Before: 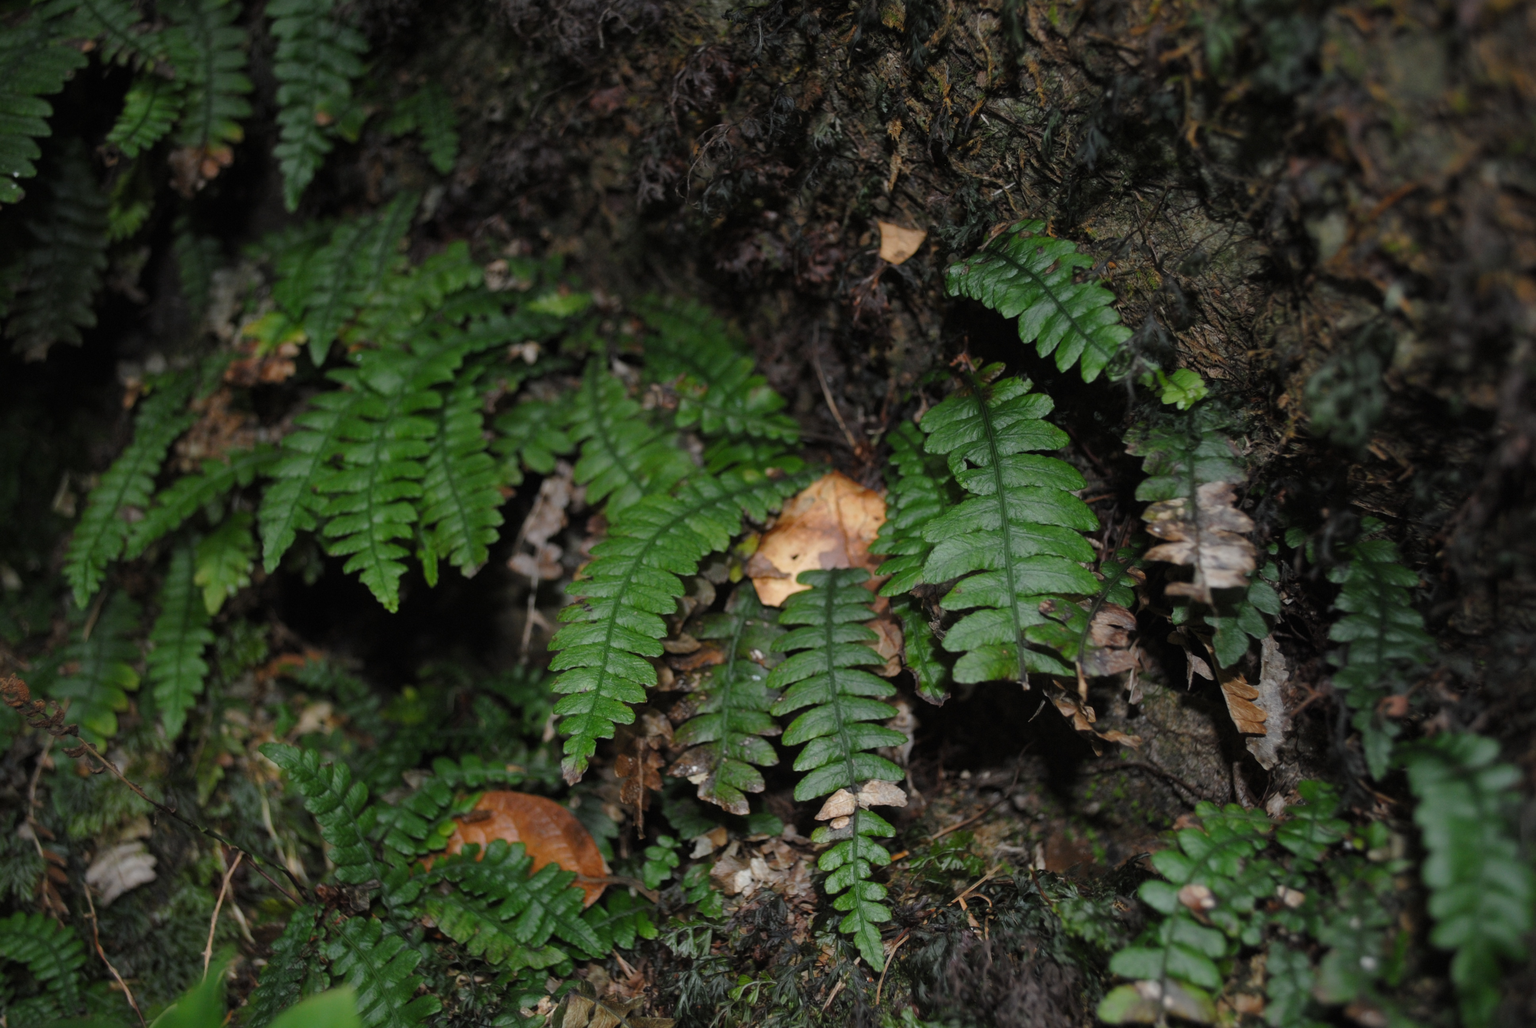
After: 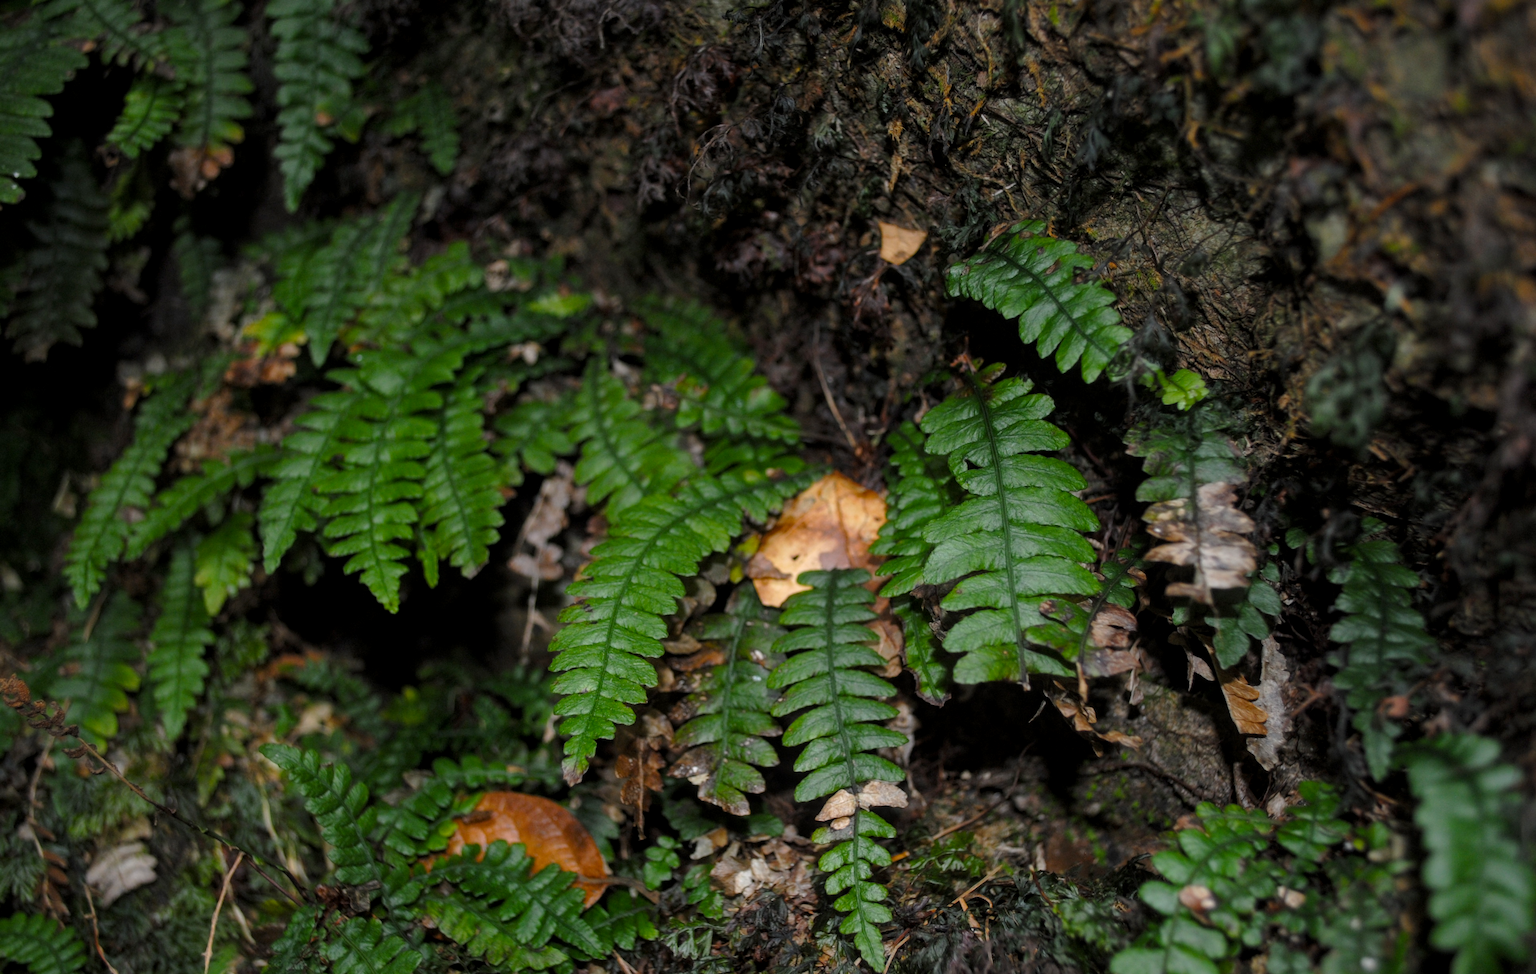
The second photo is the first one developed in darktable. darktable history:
crop and rotate: top 0.01%, bottom 5.269%
color balance rgb: highlights gain › chroma 0.196%, highlights gain › hue 332.9°, perceptual saturation grading › global saturation 25.085%
local contrast: on, module defaults
